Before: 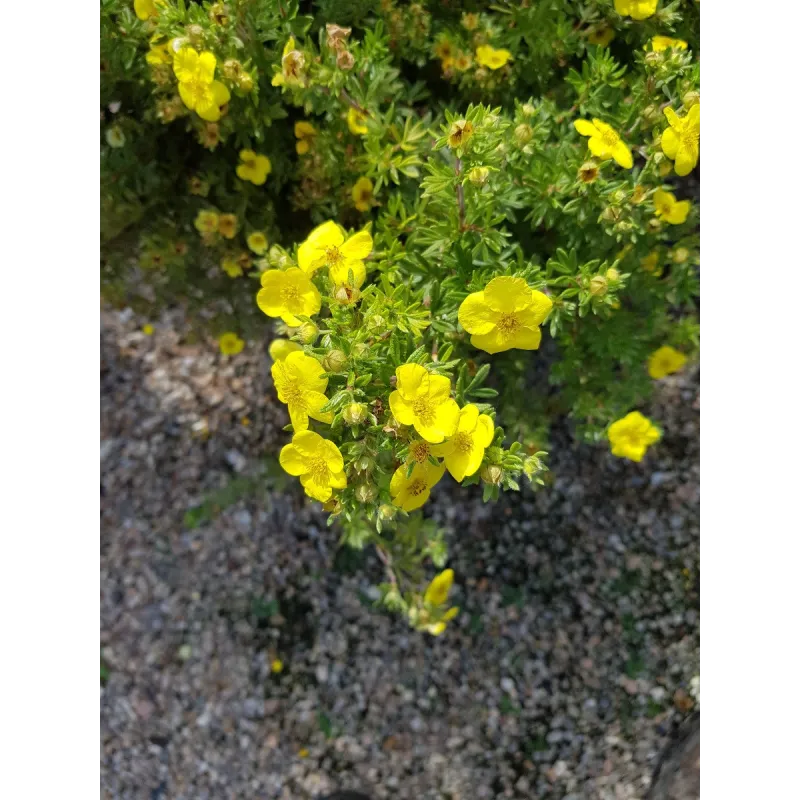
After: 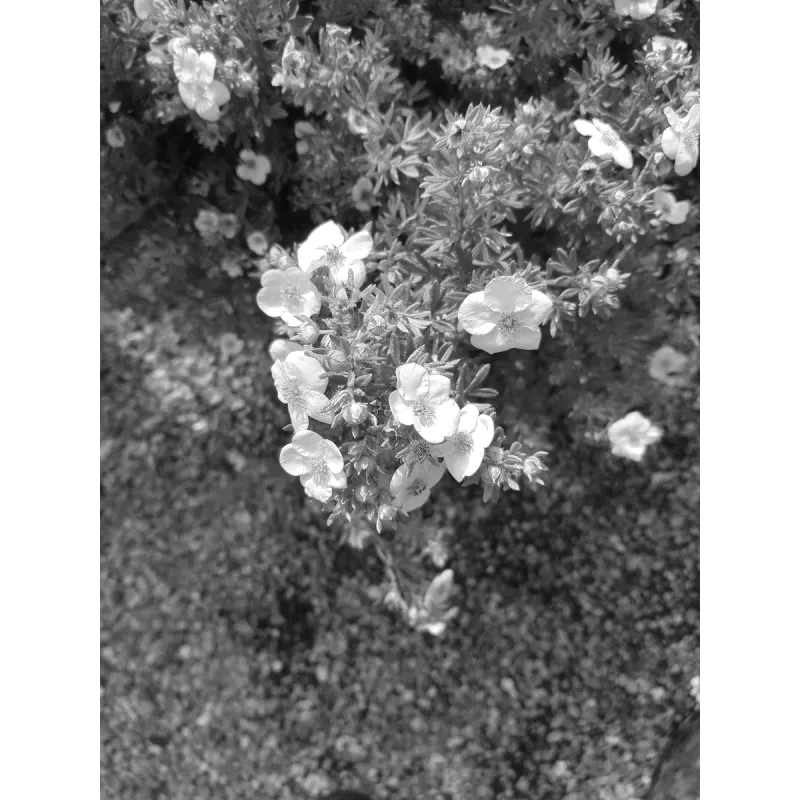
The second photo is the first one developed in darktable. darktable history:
color balance: mode lift, gamma, gain (sRGB), lift [0.997, 0.979, 1.021, 1.011], gamma [1, 1.084, 0.916, 0.998], gain [1, 0.87, 1.13, 1.101], contrast 4.55%, contrast fulcrum 38.24%, output saturation 104.09%
haze removal: strength -0.09, adaptive false
monochrome: on, module defaults
